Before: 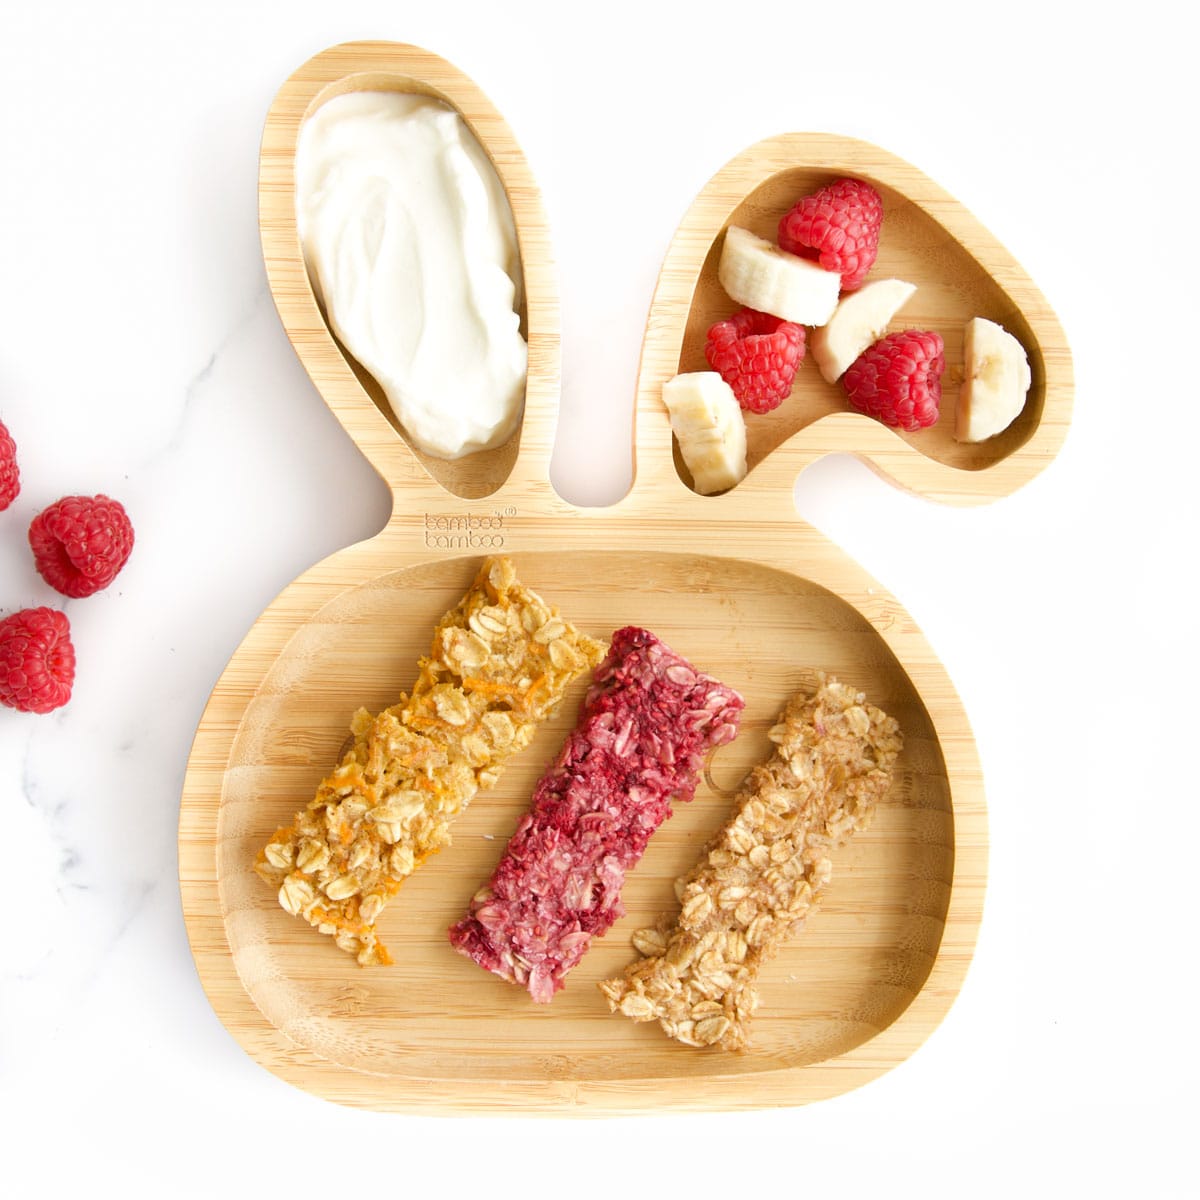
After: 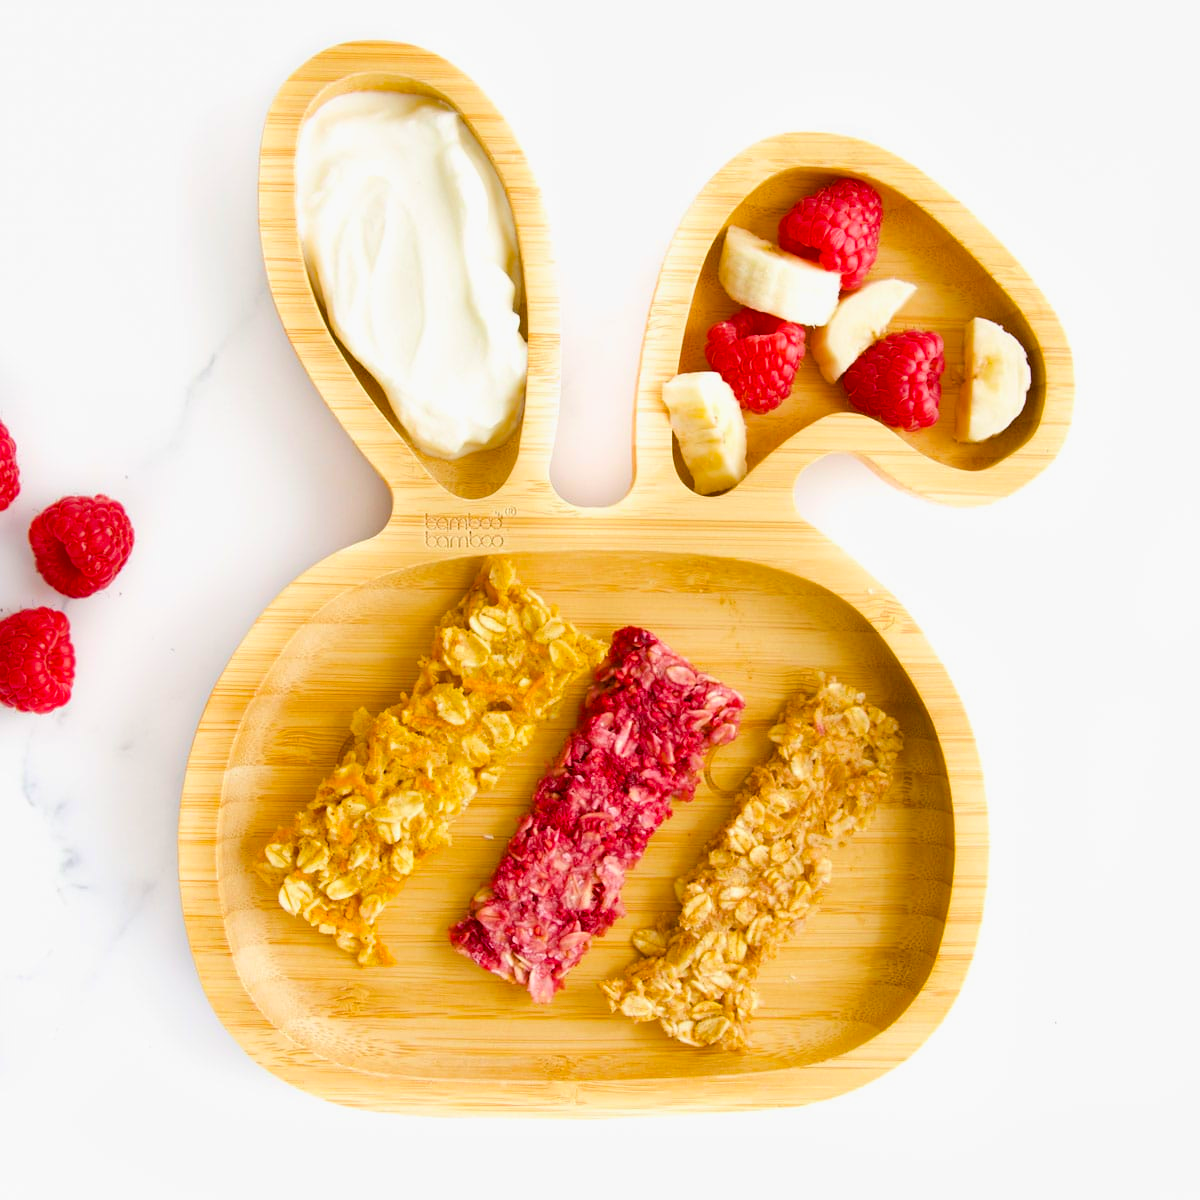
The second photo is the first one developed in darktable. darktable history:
filmic rgb: black relative exposure -15 EV, white relative exposure 3 EV, threshold 6 EV, target black luminance 0%, hardness 9.27, latitude 99%, contrast 0.912, shadows ↔ highlights balance 0.505%, add noise in highlights 0, color science v3 (2019), use custom middle-gray values true, iterations of high-quality reconstruction 0, contrast in highlights soft, enable highlight reconstruction true
color balance rgb: perceptual saturation grading › global saturation 36%, perceptual brilliance grading › global brilliance 10%, global vibrance 20%
